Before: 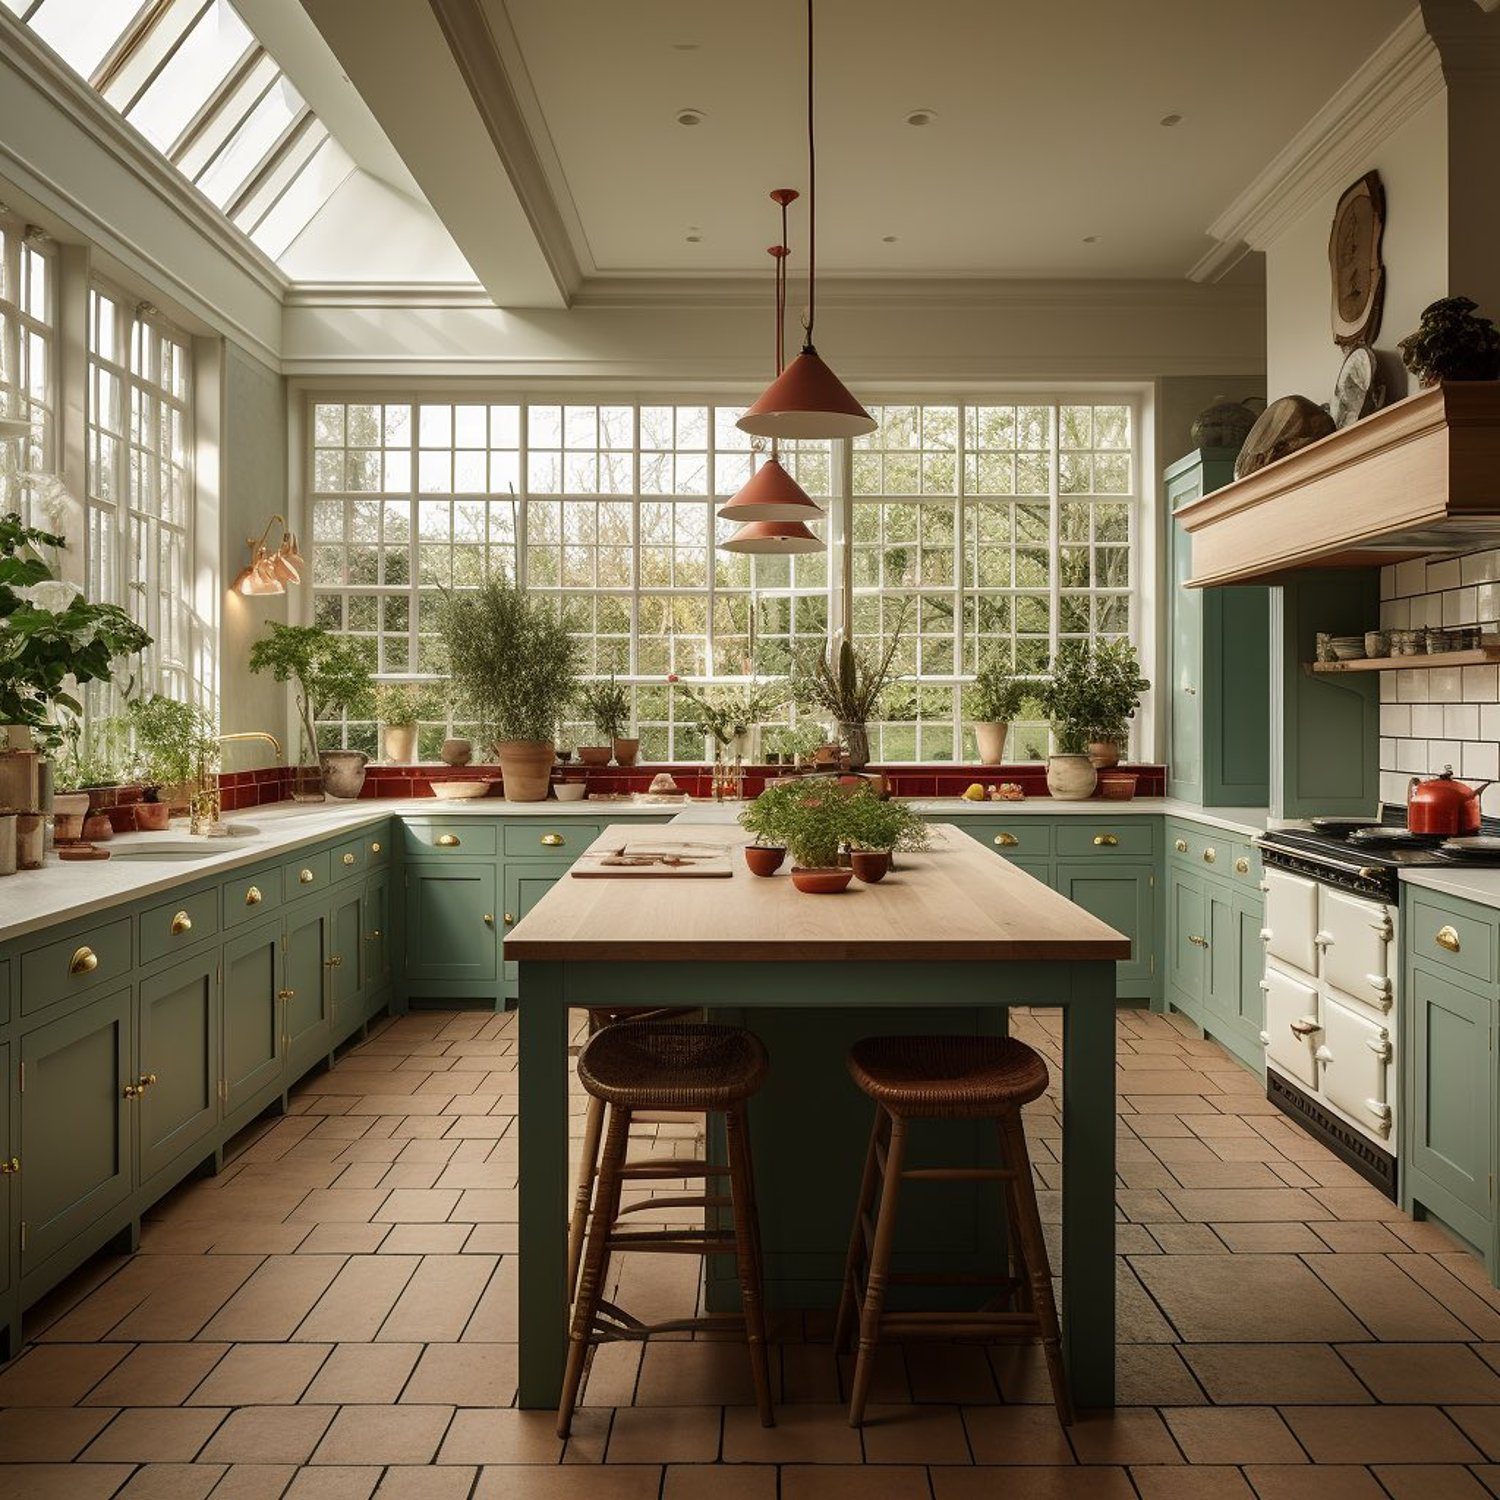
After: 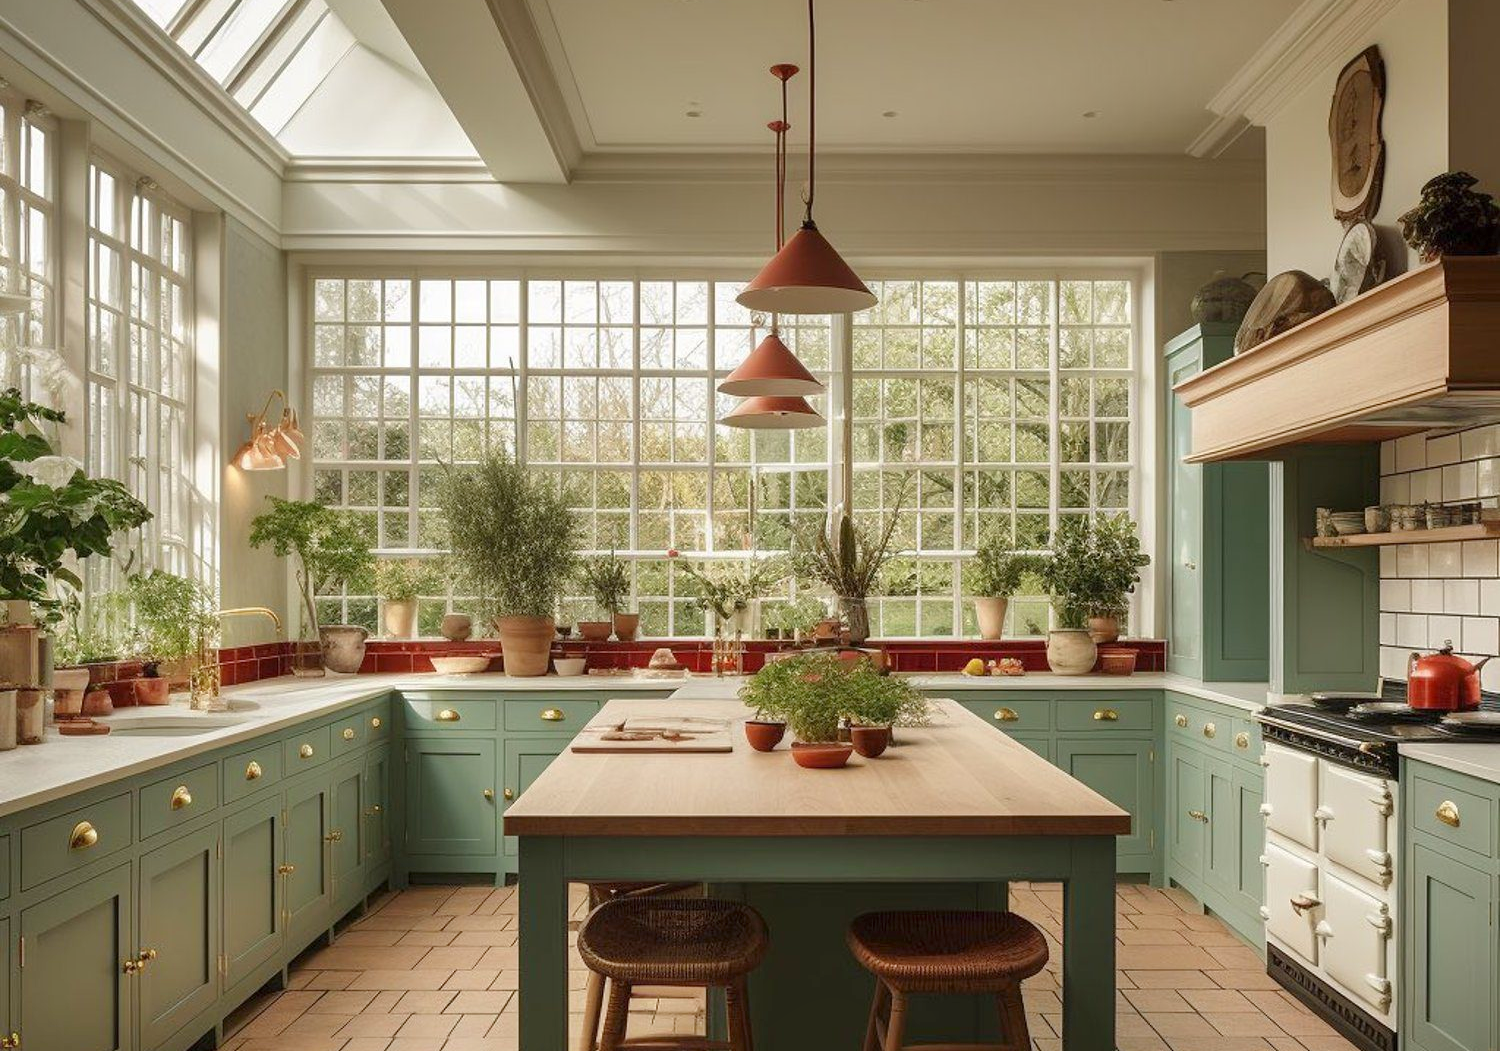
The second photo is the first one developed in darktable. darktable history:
crop and rotate: top 8.382%, bottom 21.543%
tone equalizer: -7 EV 0.163 EV, -6 EV 0.626 EV, -5 EV 1.11 EV, -4 EV 1.33 EV, -3 EV 1.14 EV, -2 EV 0.6 EV, -1 EV 0.146 EV, smoothing diameter 24.88%, edges refinement/feathering 9.76, preserve details guided filter
